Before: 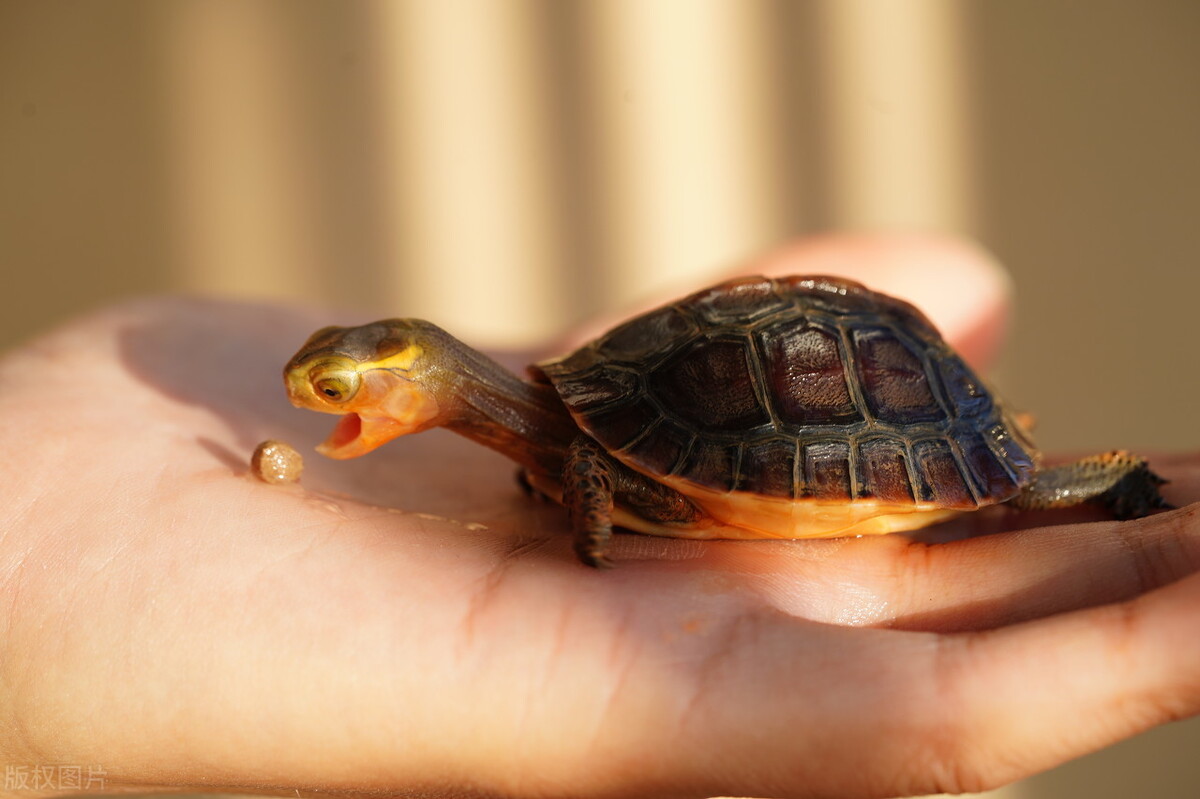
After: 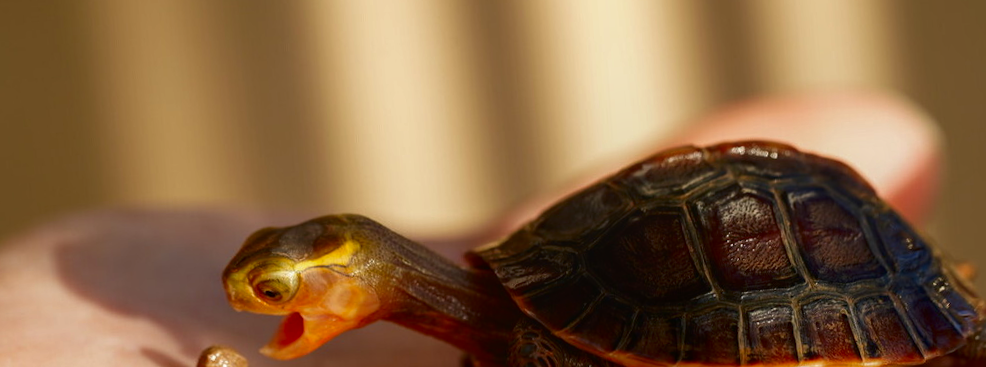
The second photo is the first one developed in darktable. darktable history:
rotate and perspective: rotation -4.25°, automatic cropping off
local contrast: detail 110%
crop: left 7.036%, top 18.398%, right 14.379%, bottom 40.043%
contrast brightness saturation: brightness -0.2, saturation 0.08
